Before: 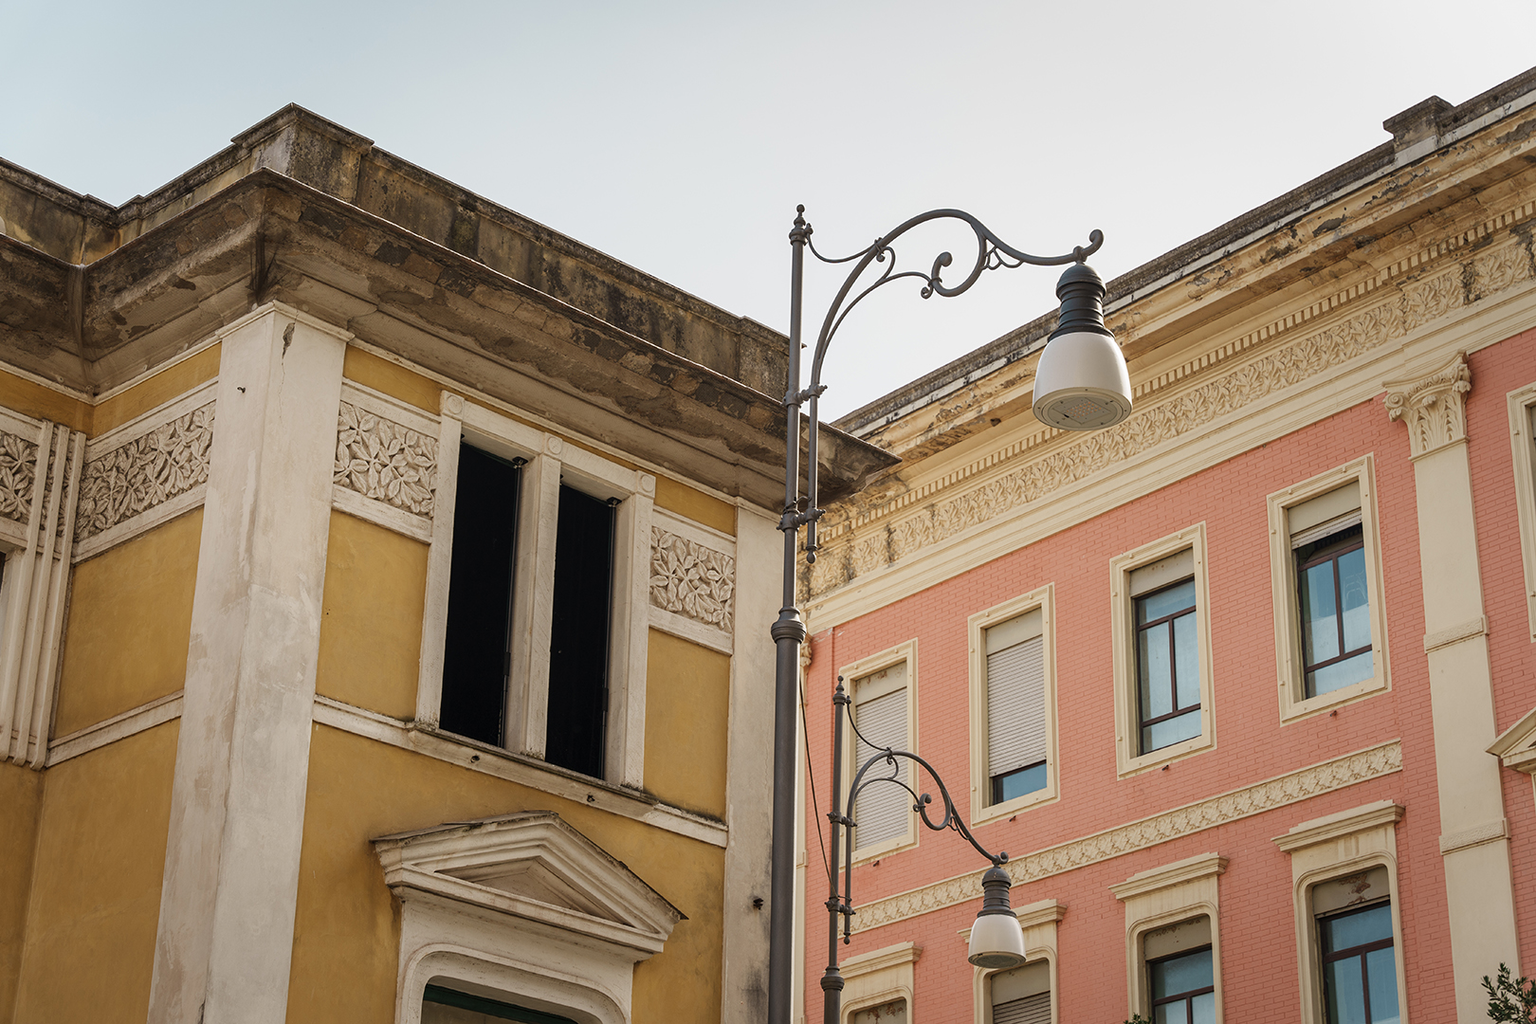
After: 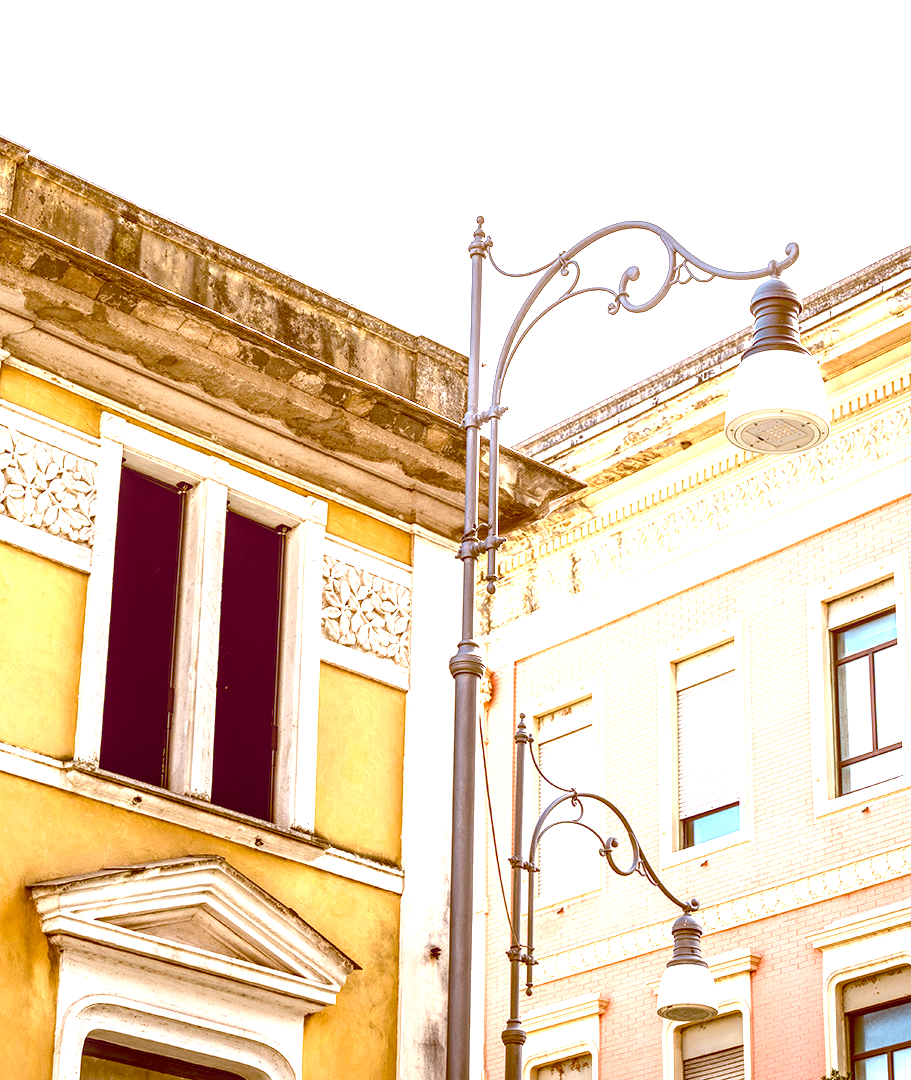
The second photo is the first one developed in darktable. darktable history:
crop and rotate: left 22.516%, right 21.234%
levels: levels [0, 0.281, 0.562]
color balance: lift [1, 1.015, 1.004, 0.985], gamma [1, 0.958, 0.971, 1.042], gain [1, 0.956, 0.977, 1.044]
white balance: red 0.984, blue 1.059
local contrast: detail 130%
